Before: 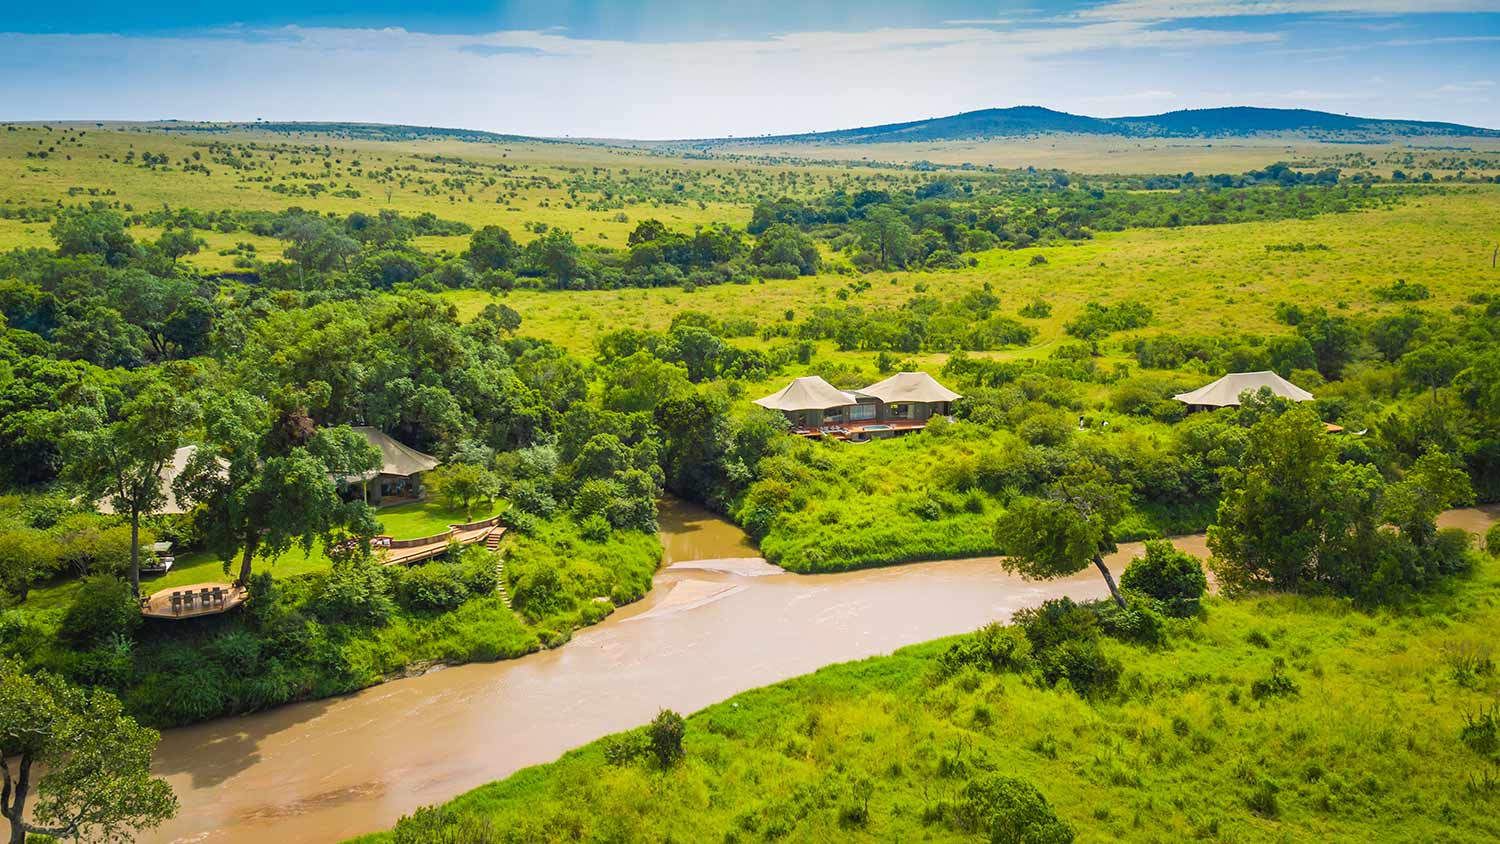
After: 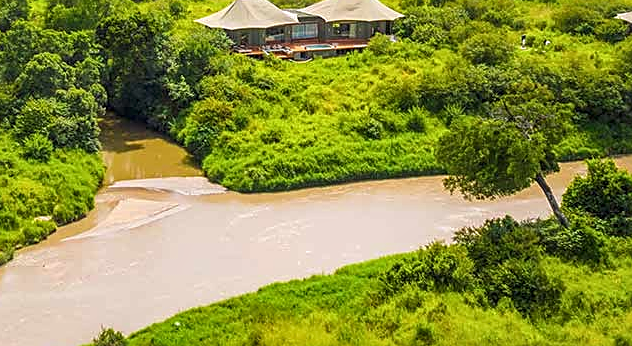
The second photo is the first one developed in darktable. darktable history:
crop: left 37.221%, top 45.169%, right 20.63%, bottom 13.777%
local contrast: detail 130%
sharpen: on, module defaults
contrast equalizer: y [[0.5, 0.5, 0.472, 0.5, 0.5, 0.5], [0.5 ×6], [0.5 ×6], [0 ×6], [0 ×6]]
